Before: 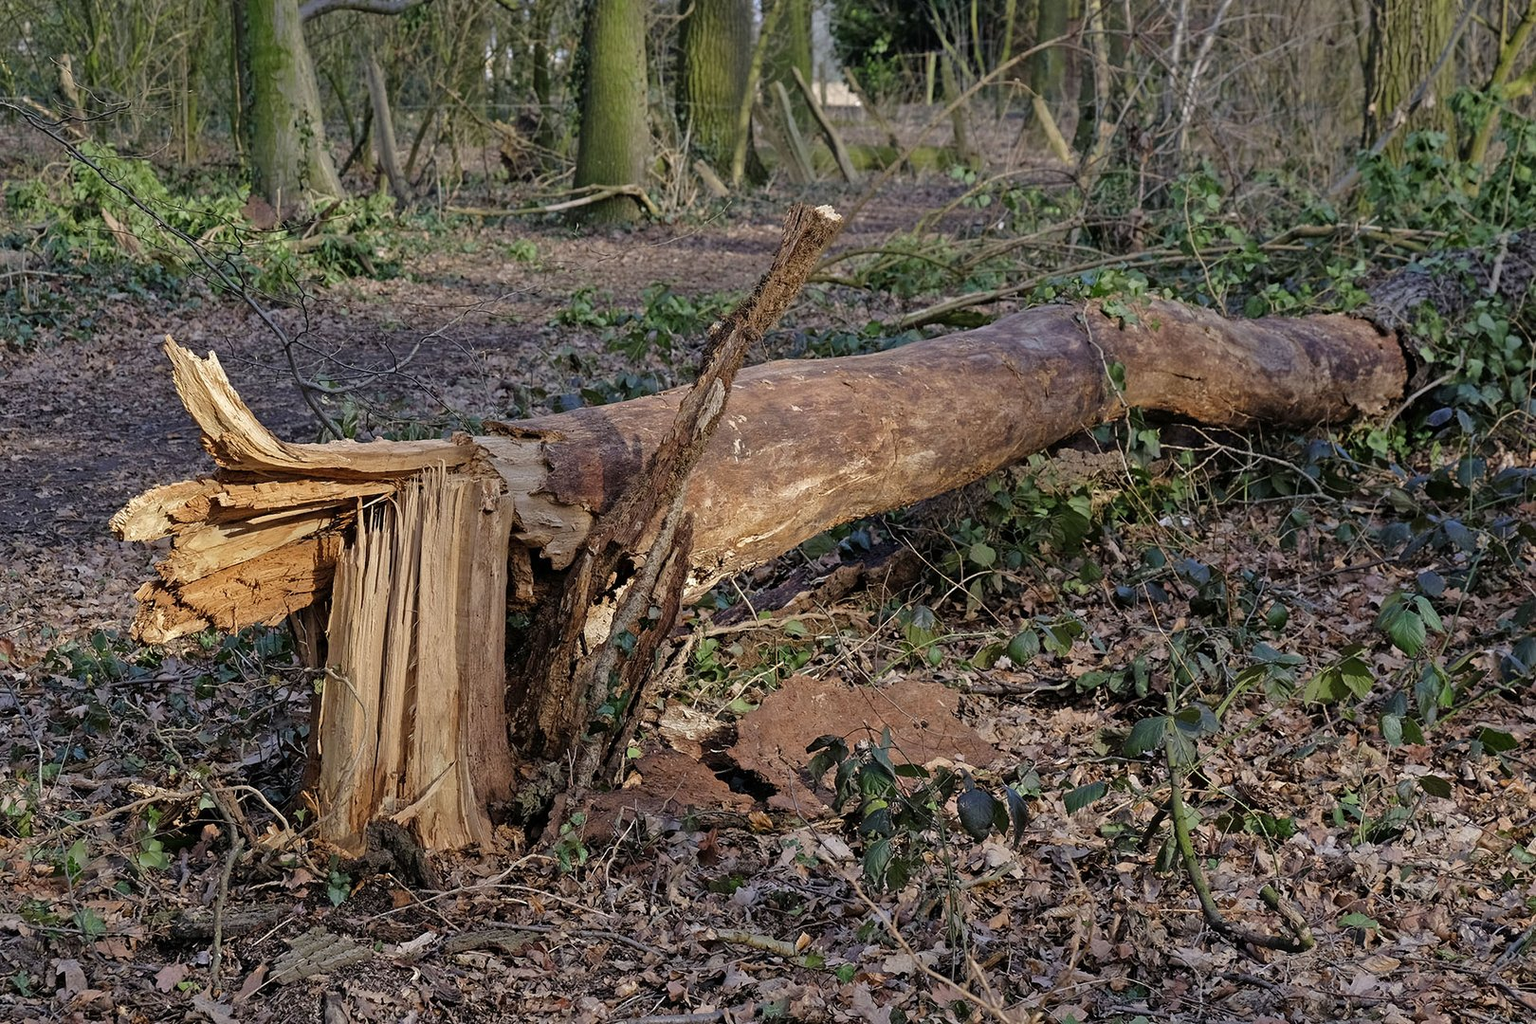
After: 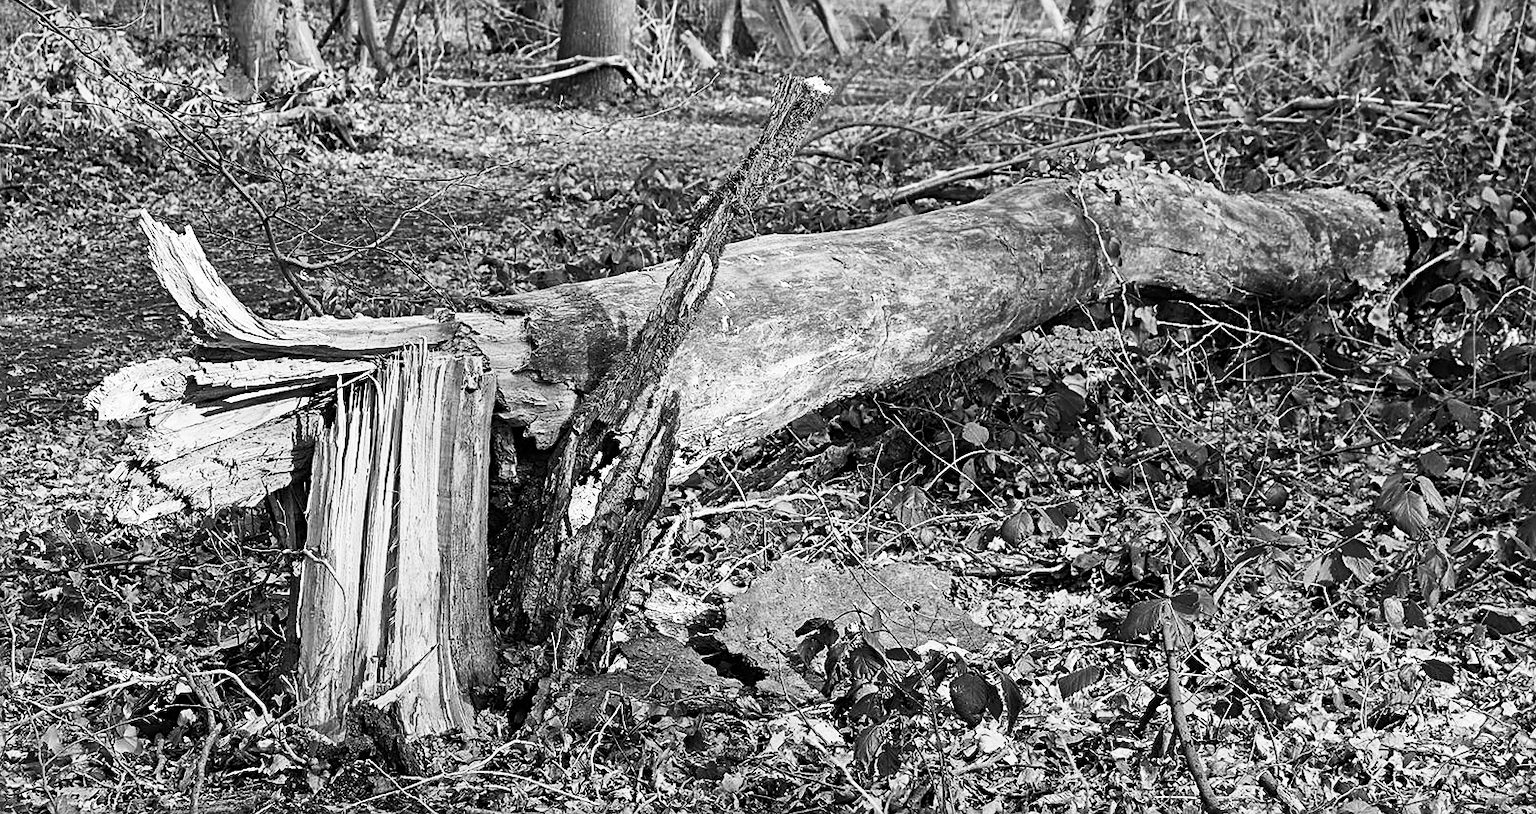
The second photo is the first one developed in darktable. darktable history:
crop and rotate: left 1.814%, top 12.818%, right 0.25%, bottom 9.225%
sharpen: on, module defaults
contrast brightness saturation: contrast 0.53, brightness 0.47, saturation -1
